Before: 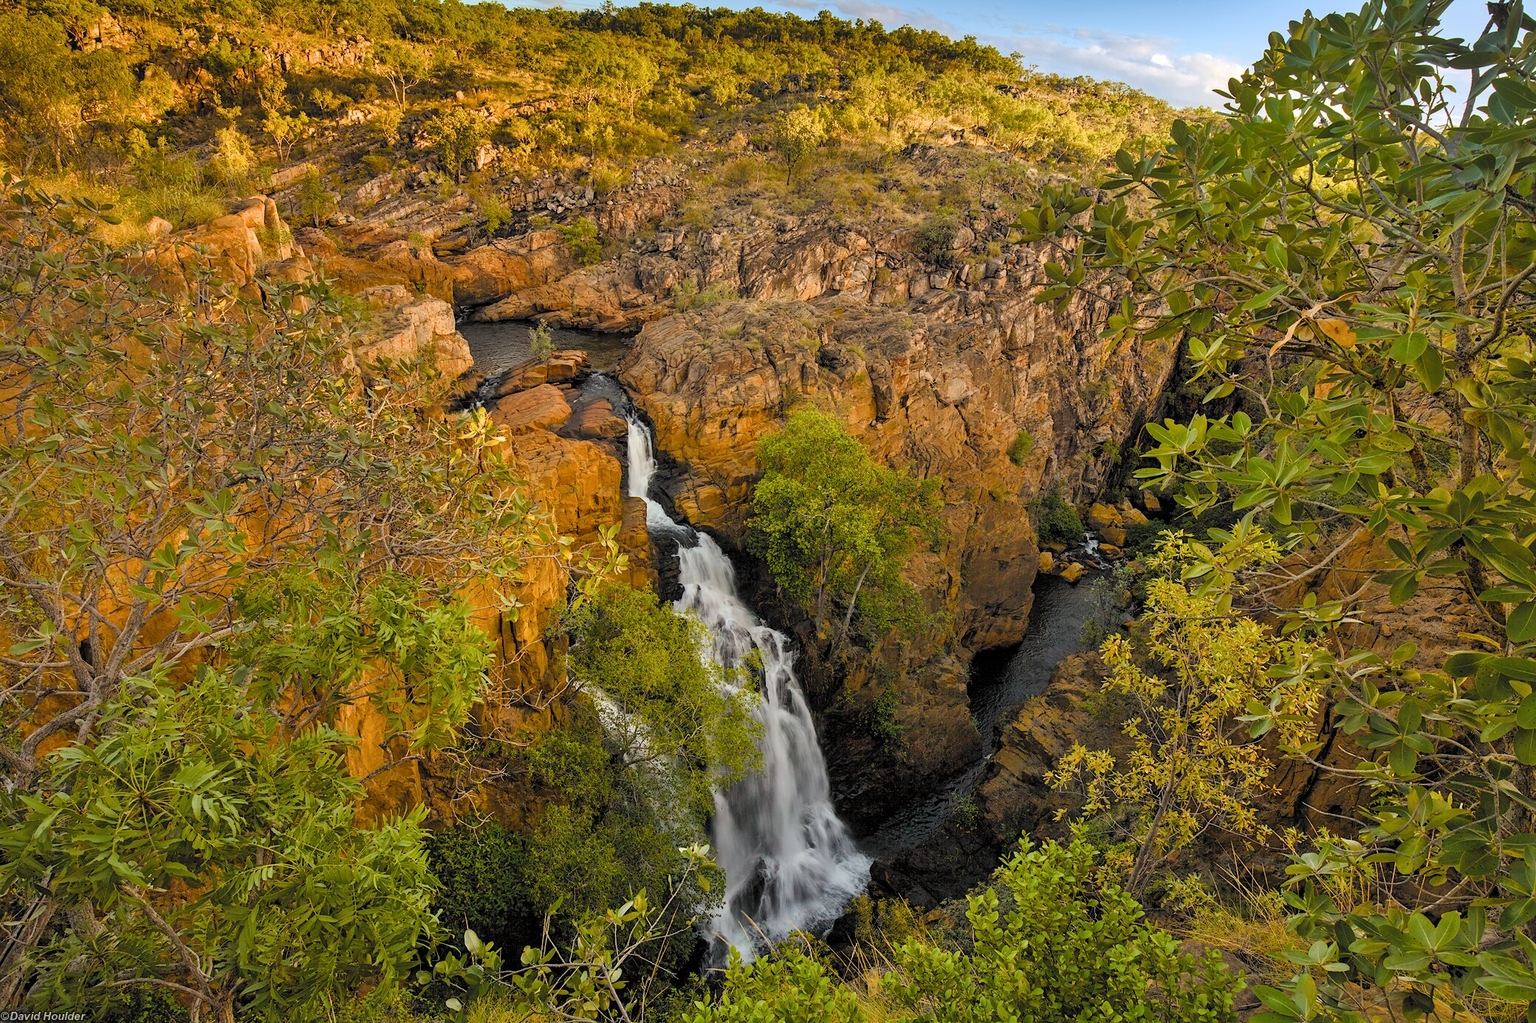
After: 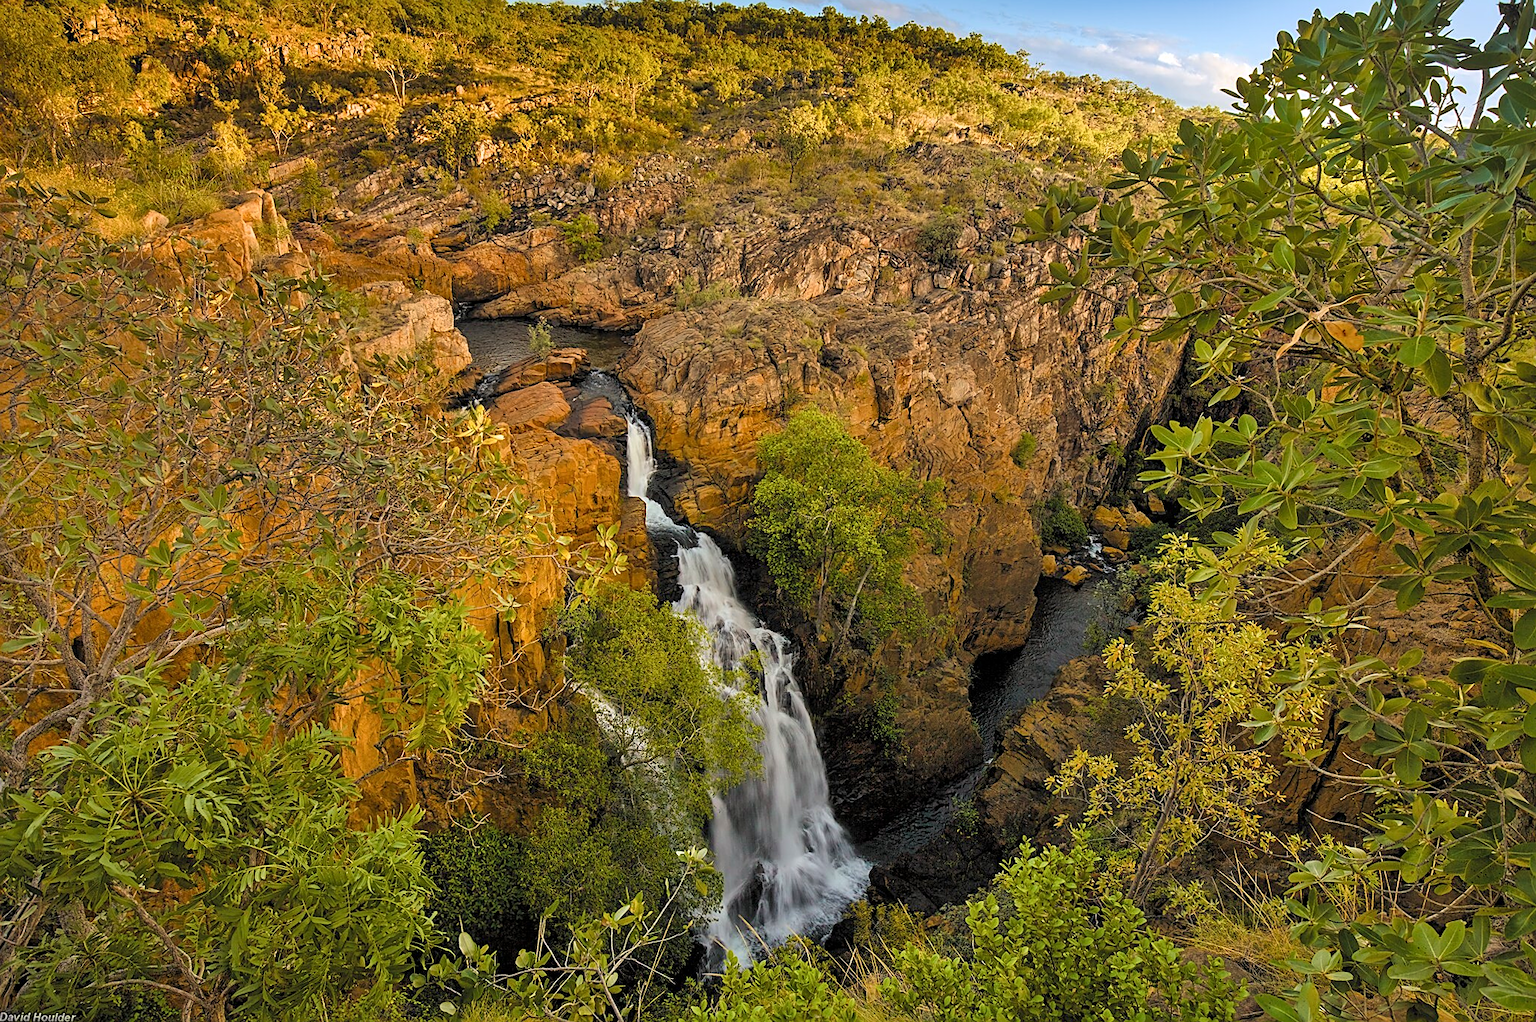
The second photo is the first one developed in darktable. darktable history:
crop and rotate: angle -0.371°
sharpen: on, module defaults
velvia: on, module defaults
